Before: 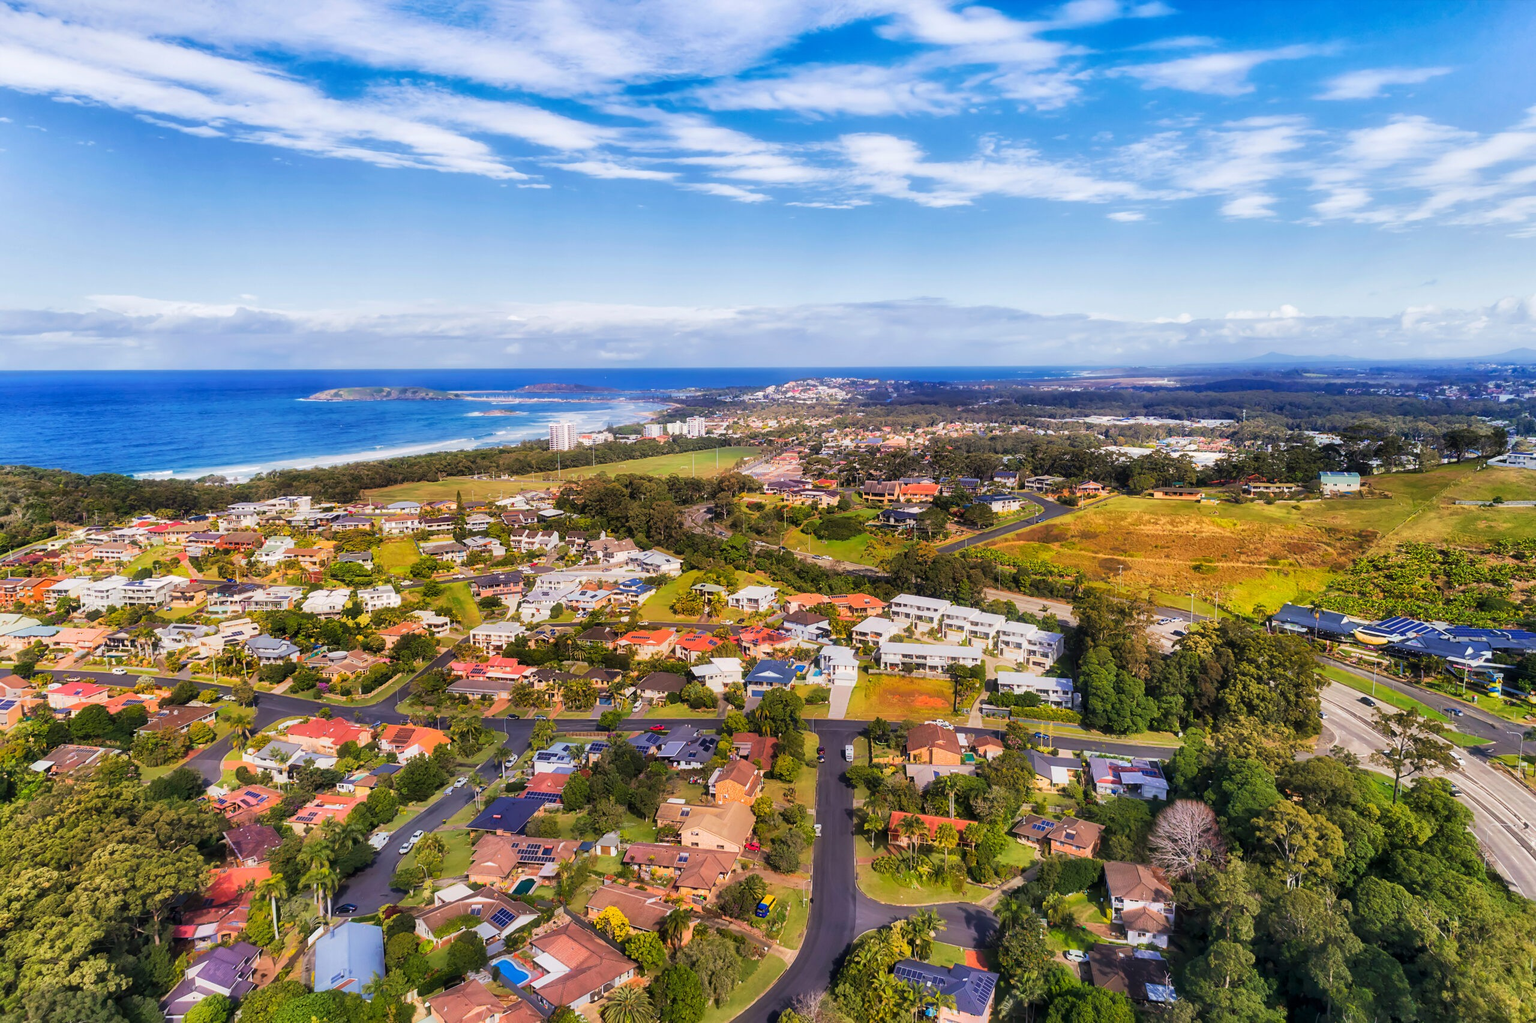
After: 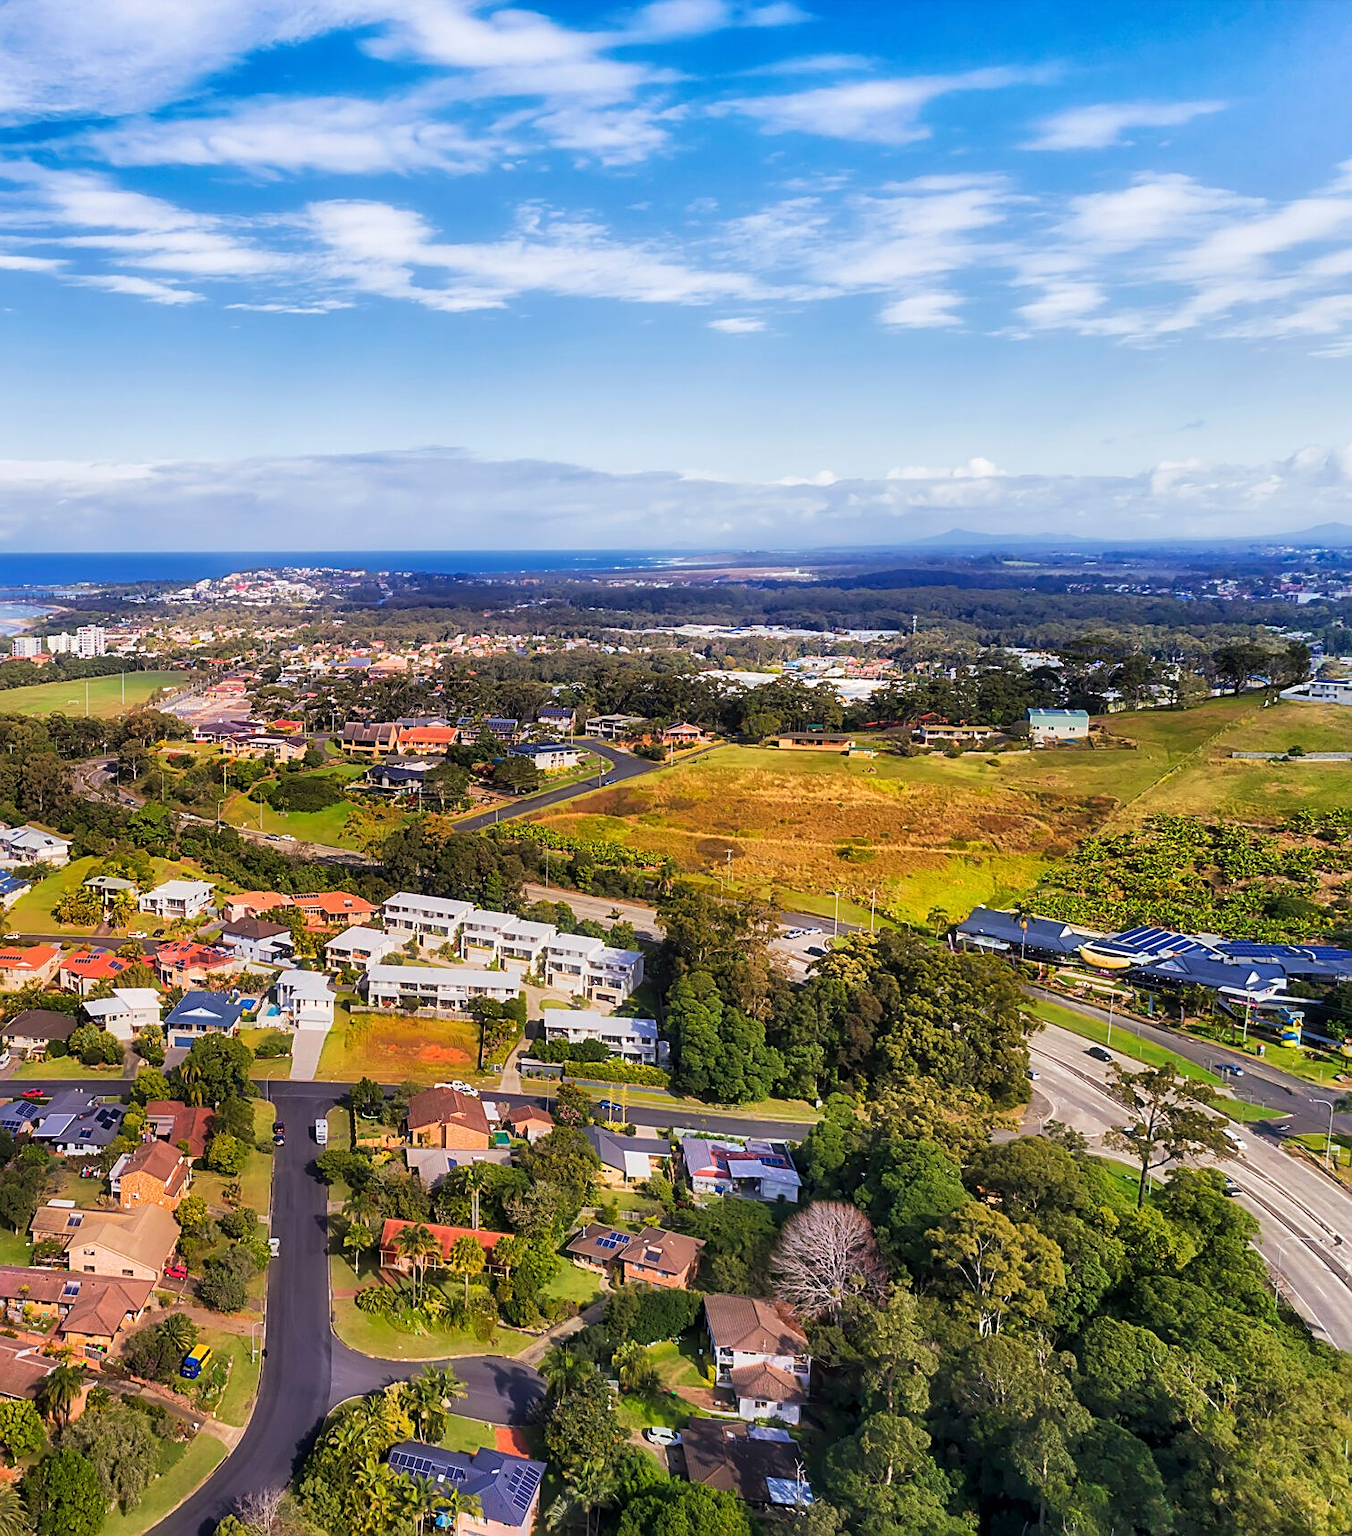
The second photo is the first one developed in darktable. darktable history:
sharpen: on, module defaults
crop: left 41.402%
tone equalizer: -8 EV -0.55 EV
